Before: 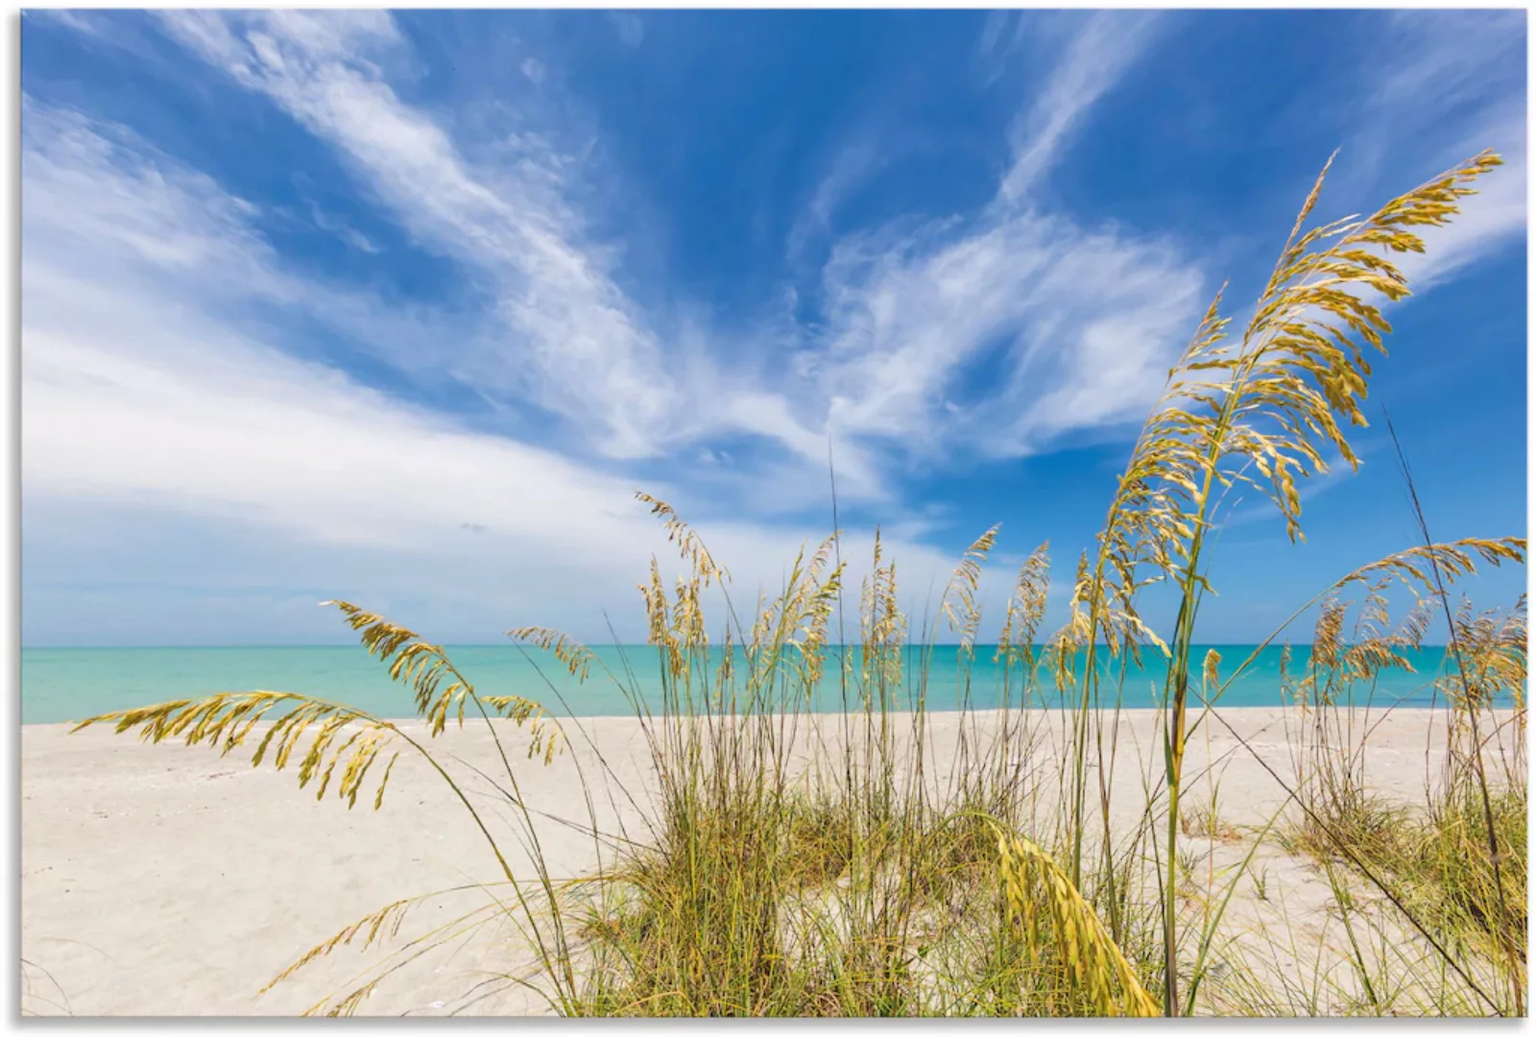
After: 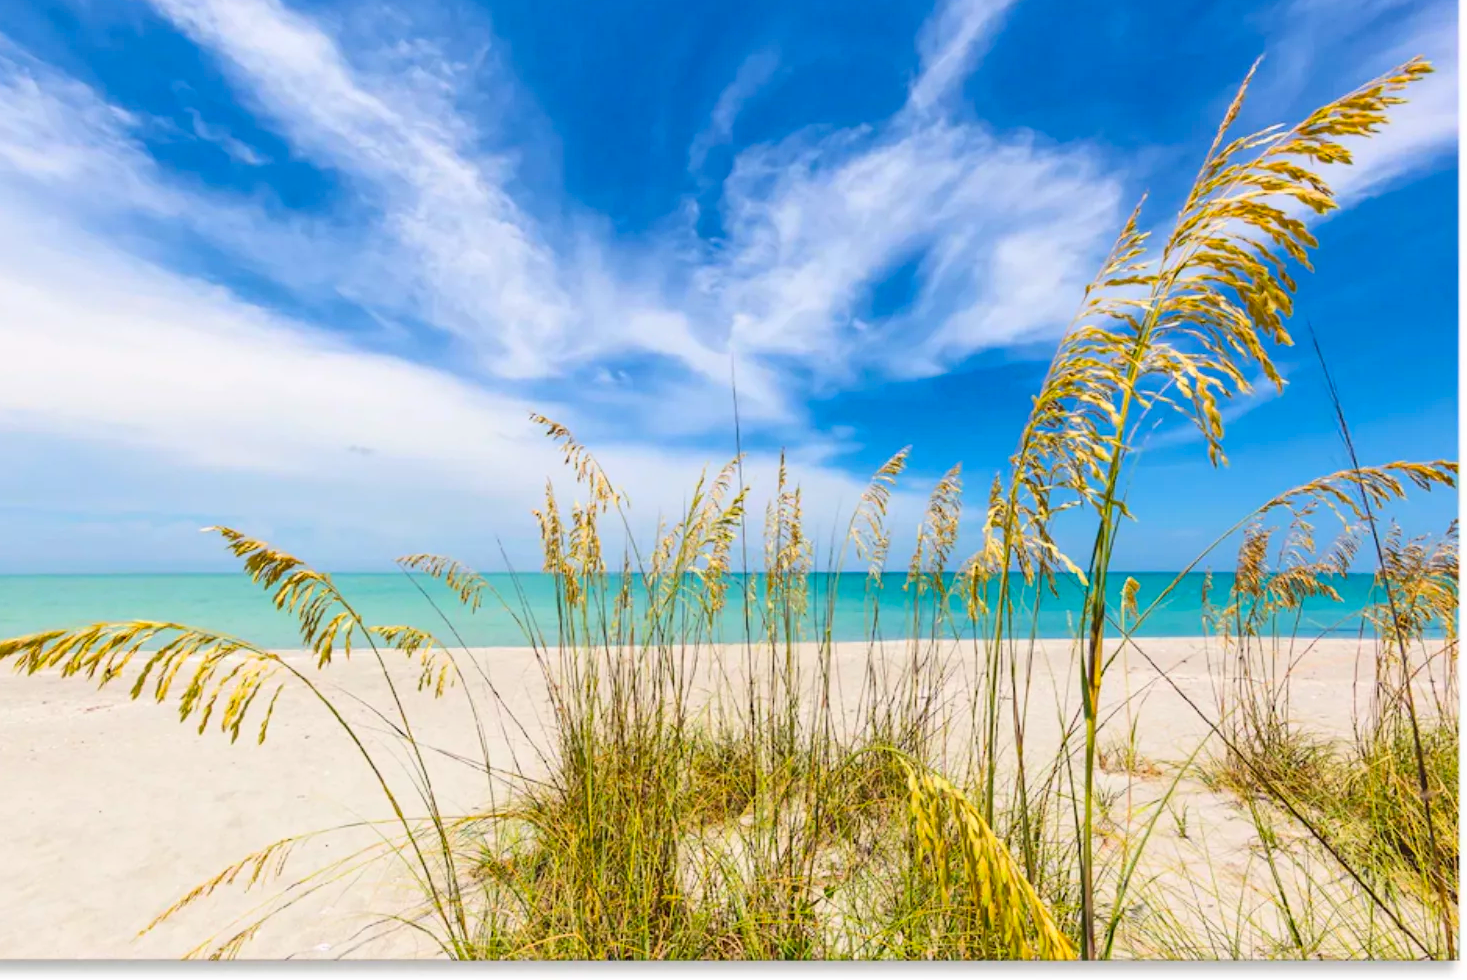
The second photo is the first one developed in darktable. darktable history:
crop and rotate: left 8.262%, top 9.226%
contrast brightness saturation: contrast 0.18, saturation 0.3
